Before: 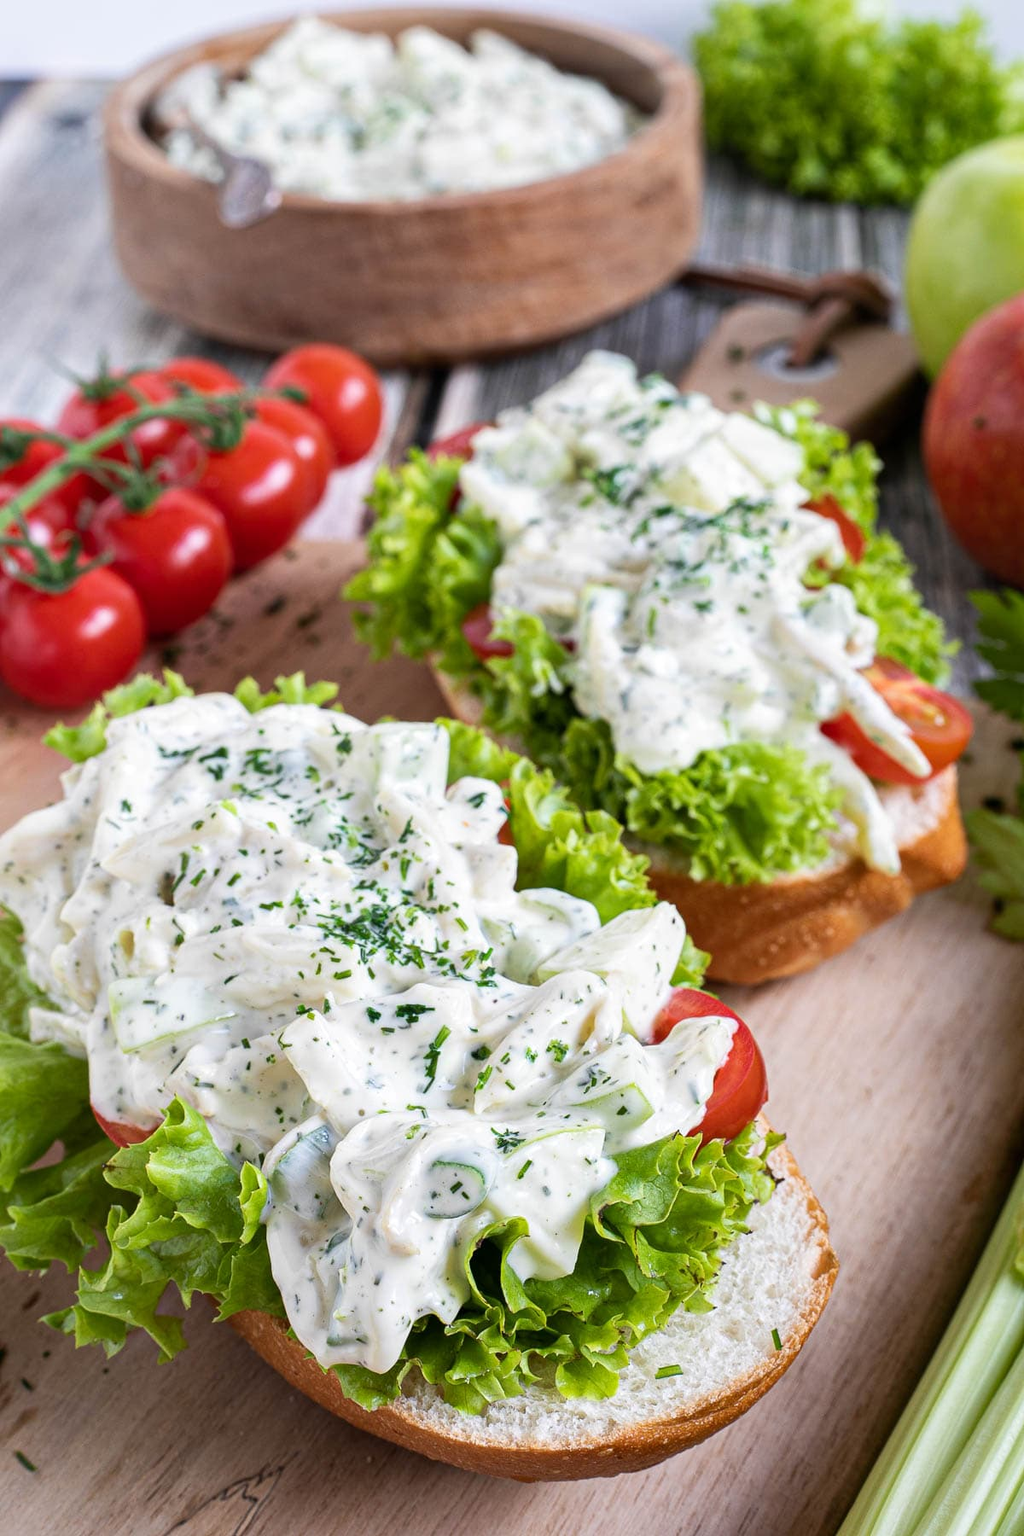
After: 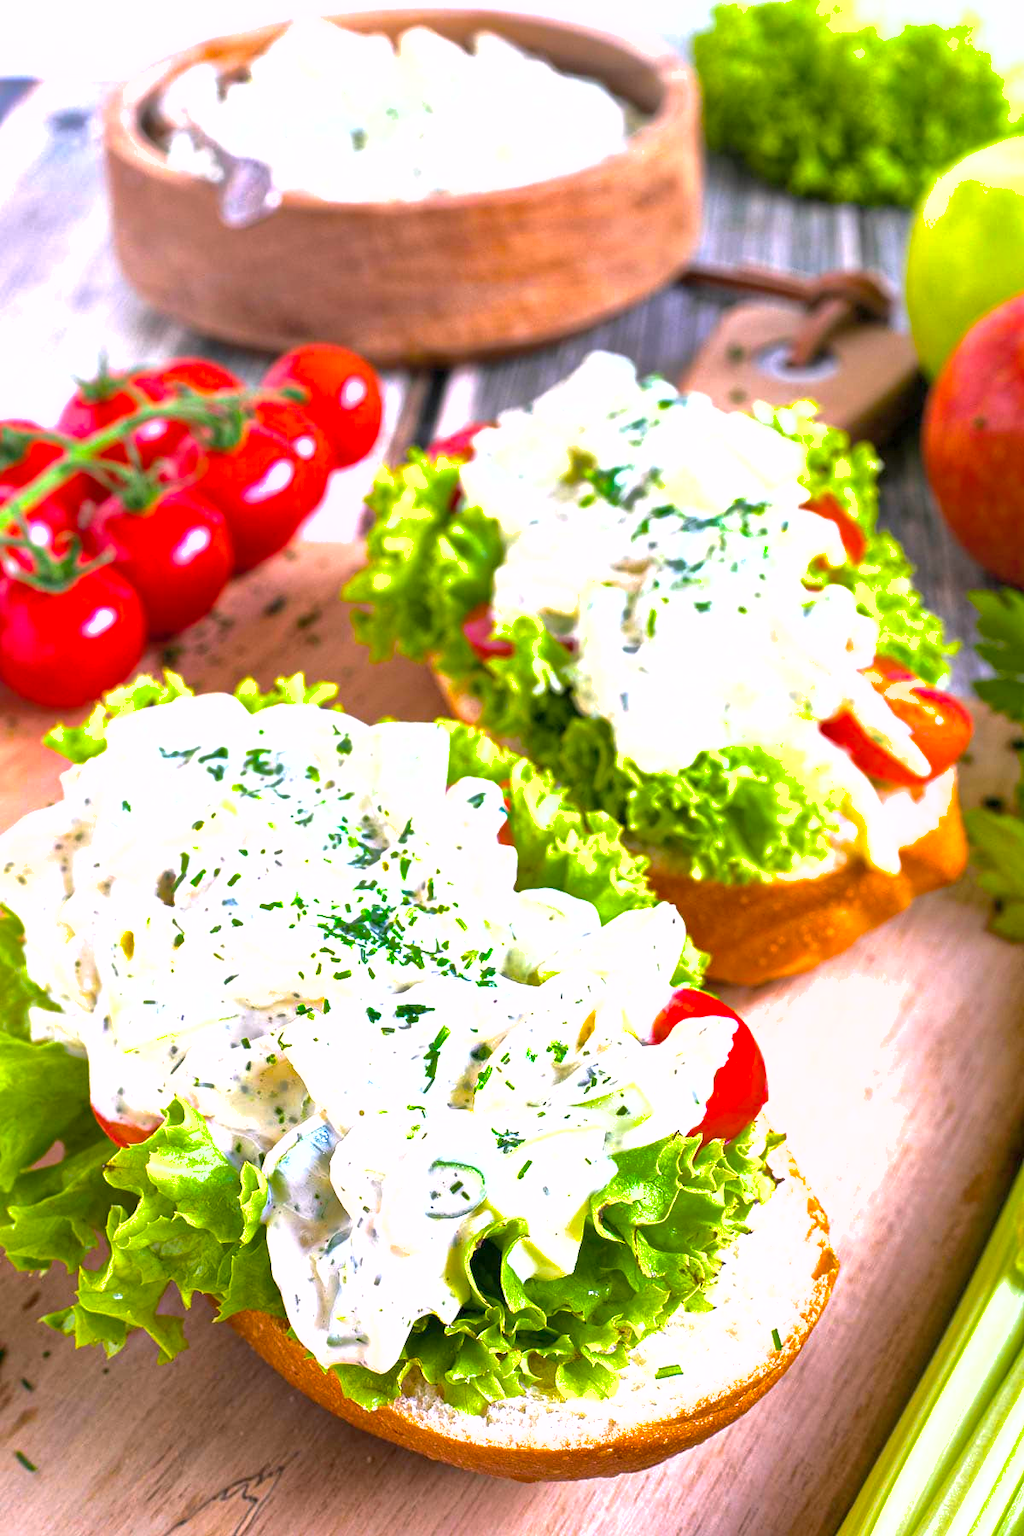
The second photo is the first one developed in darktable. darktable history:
exposure: exposure 1.06 EV, compensate exposure bias true, compensate highlight preservation false
shadows and highlights: on, module defaults
color balance rgb: highlights gain › chroma 1.542%, highlights gain › hue 308.96°, linear chroma grading › shadows -30.236%, linear chroma grading › global chroma 34.819%, perceptual saturation grading › global saturation 19.79%, global vibrance 5.135%
